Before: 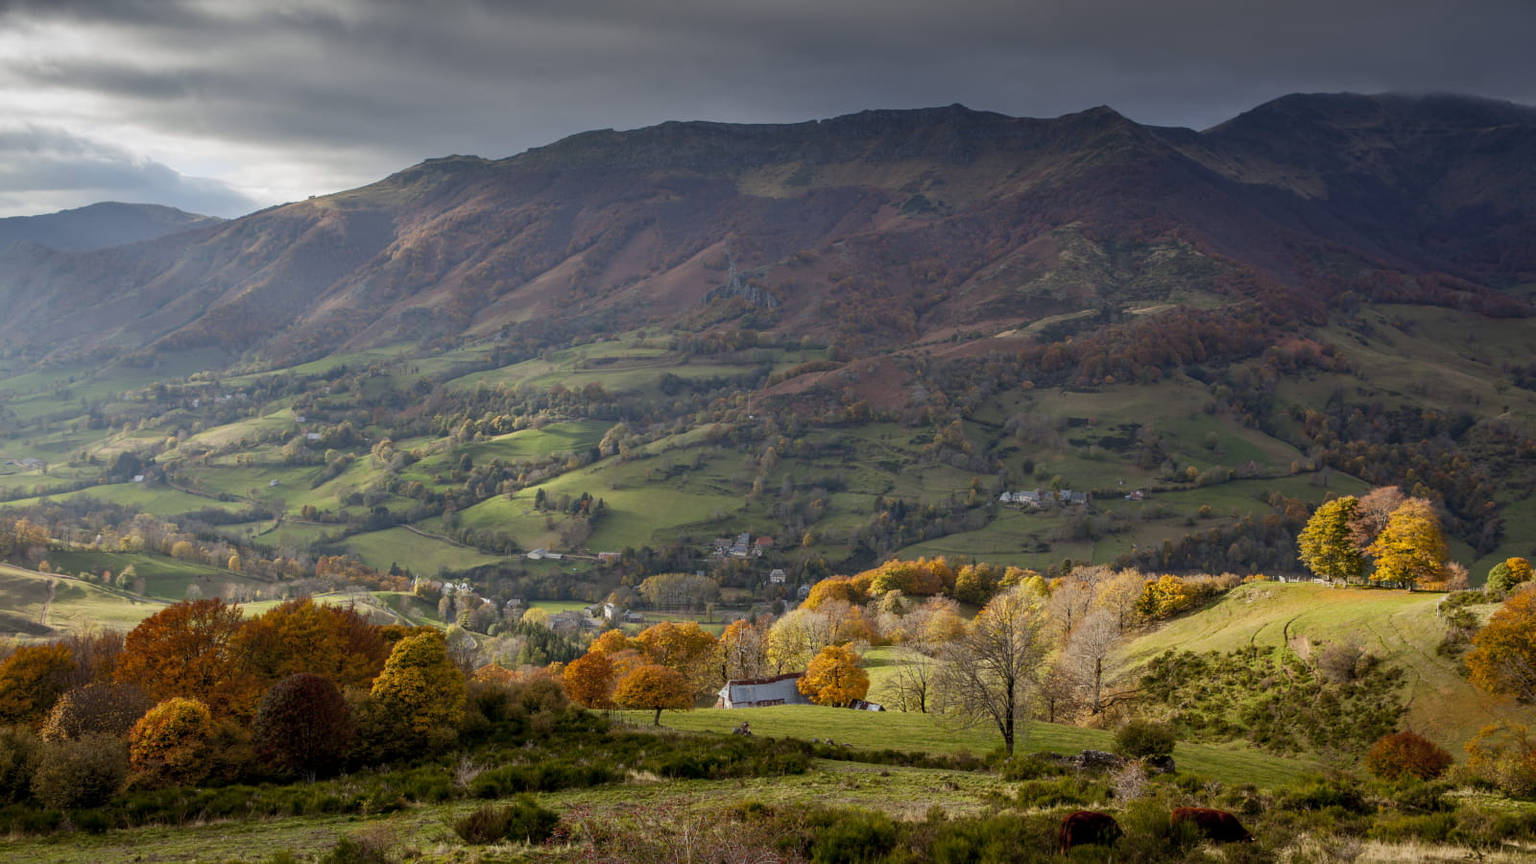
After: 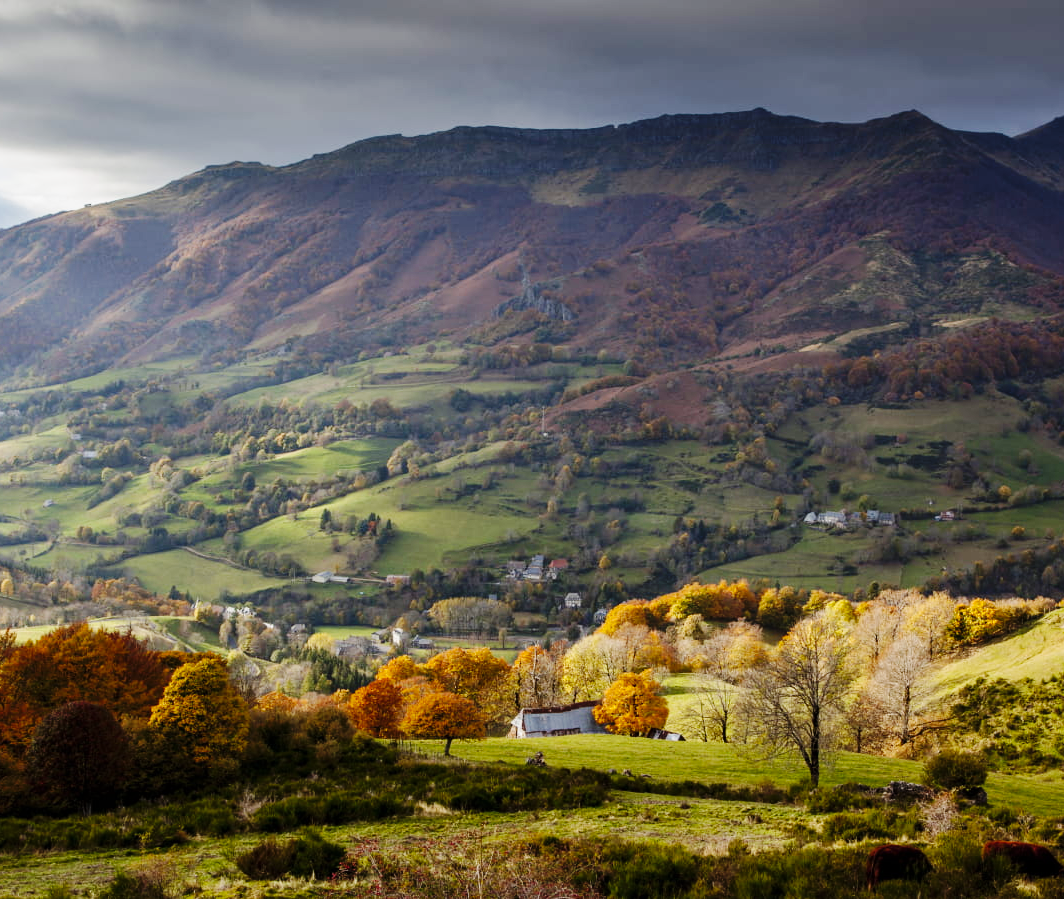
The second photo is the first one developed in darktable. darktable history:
crop and rotate: left 14.91%, right 18.586%
base curve: curves: ch0 [(0, 0) (0.036, 0.025) (0.121, 0.166) (0.206, 0.329) (0.605, 0.79) (1, 1)], preserve colors none
